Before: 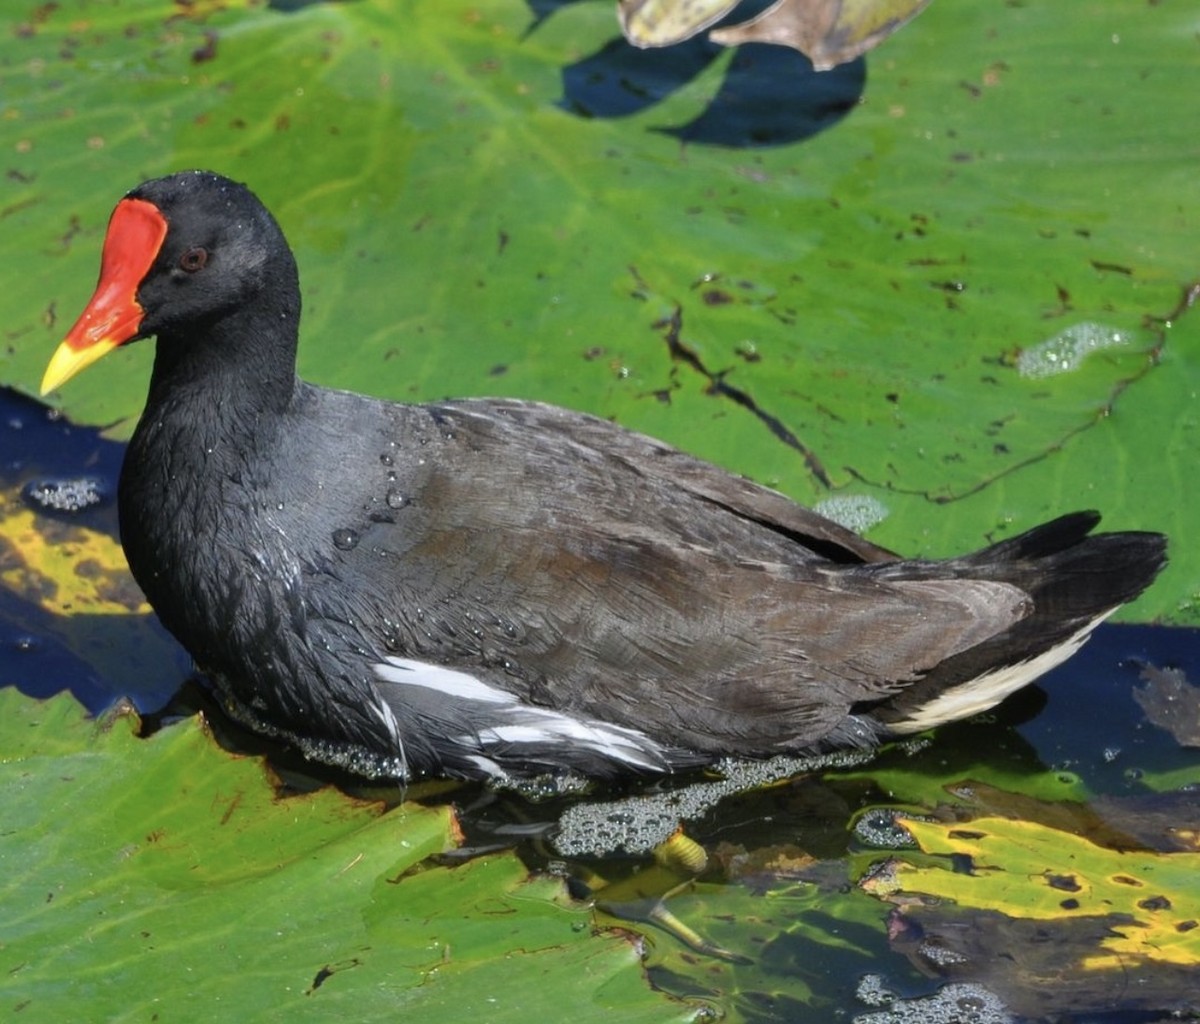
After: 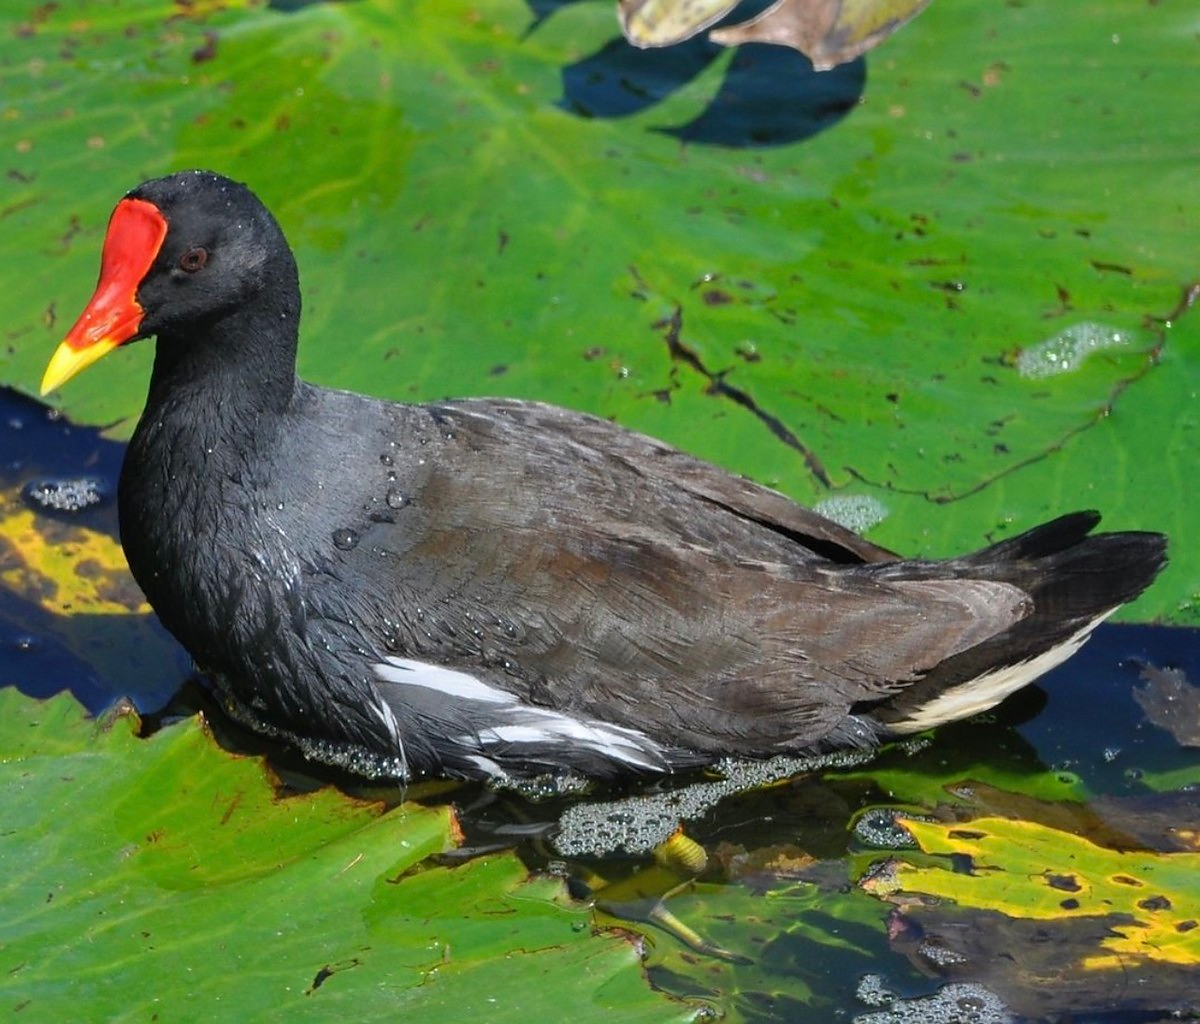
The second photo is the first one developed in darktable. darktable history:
sharpen: radius 1.486, amount 0.395, threshold 1.429
